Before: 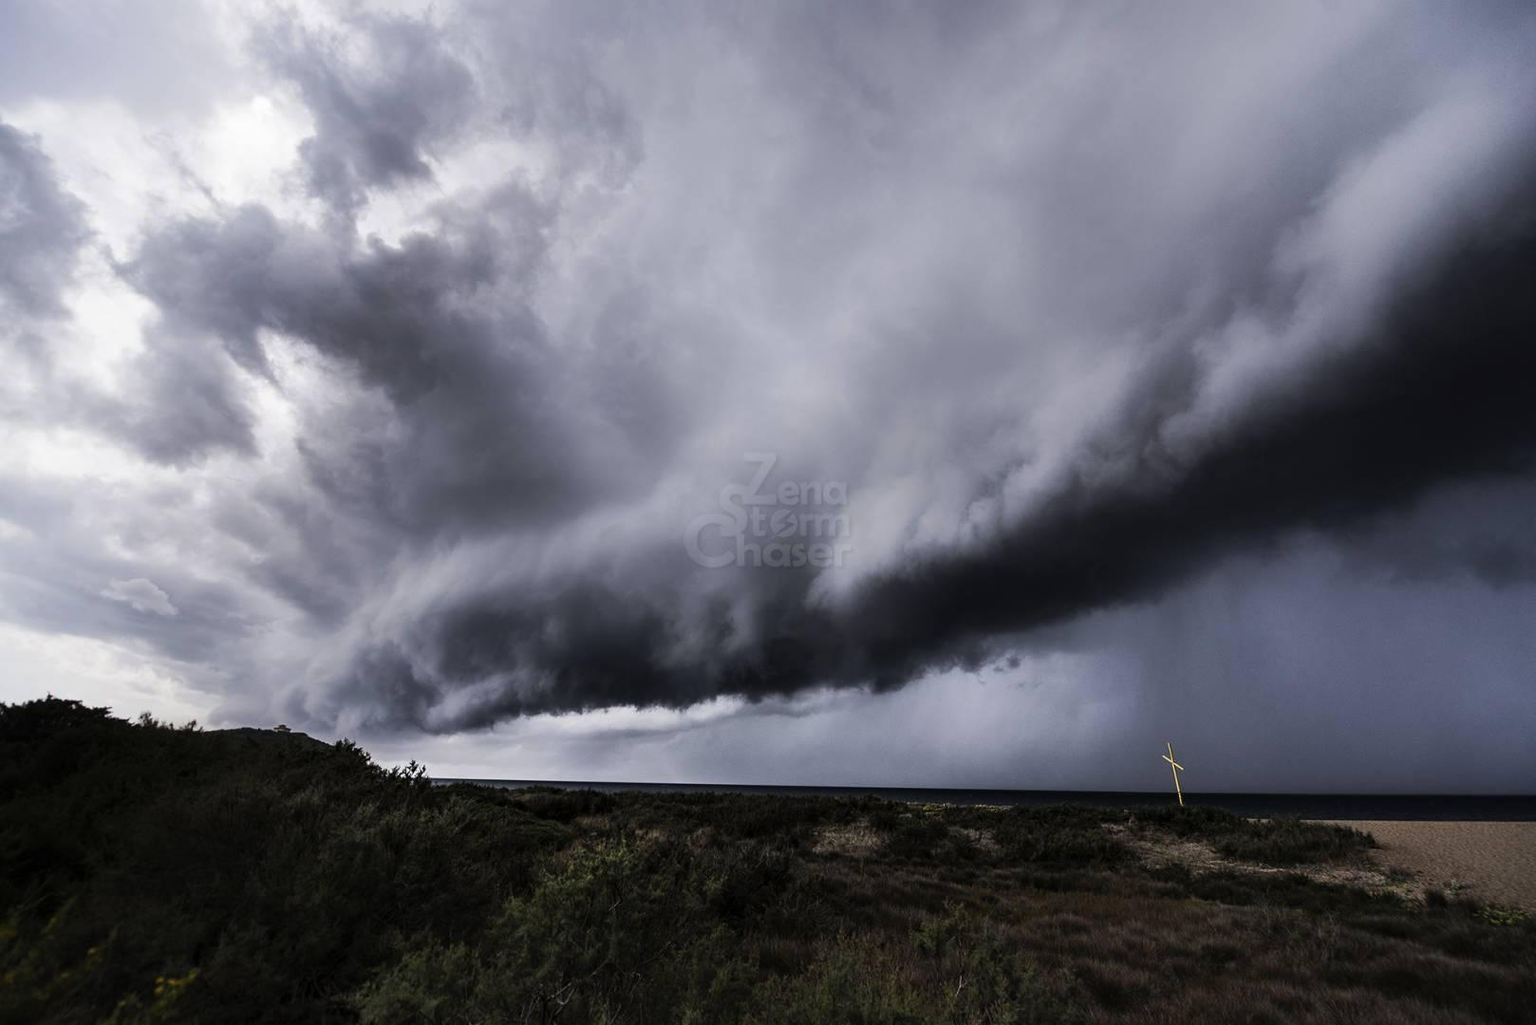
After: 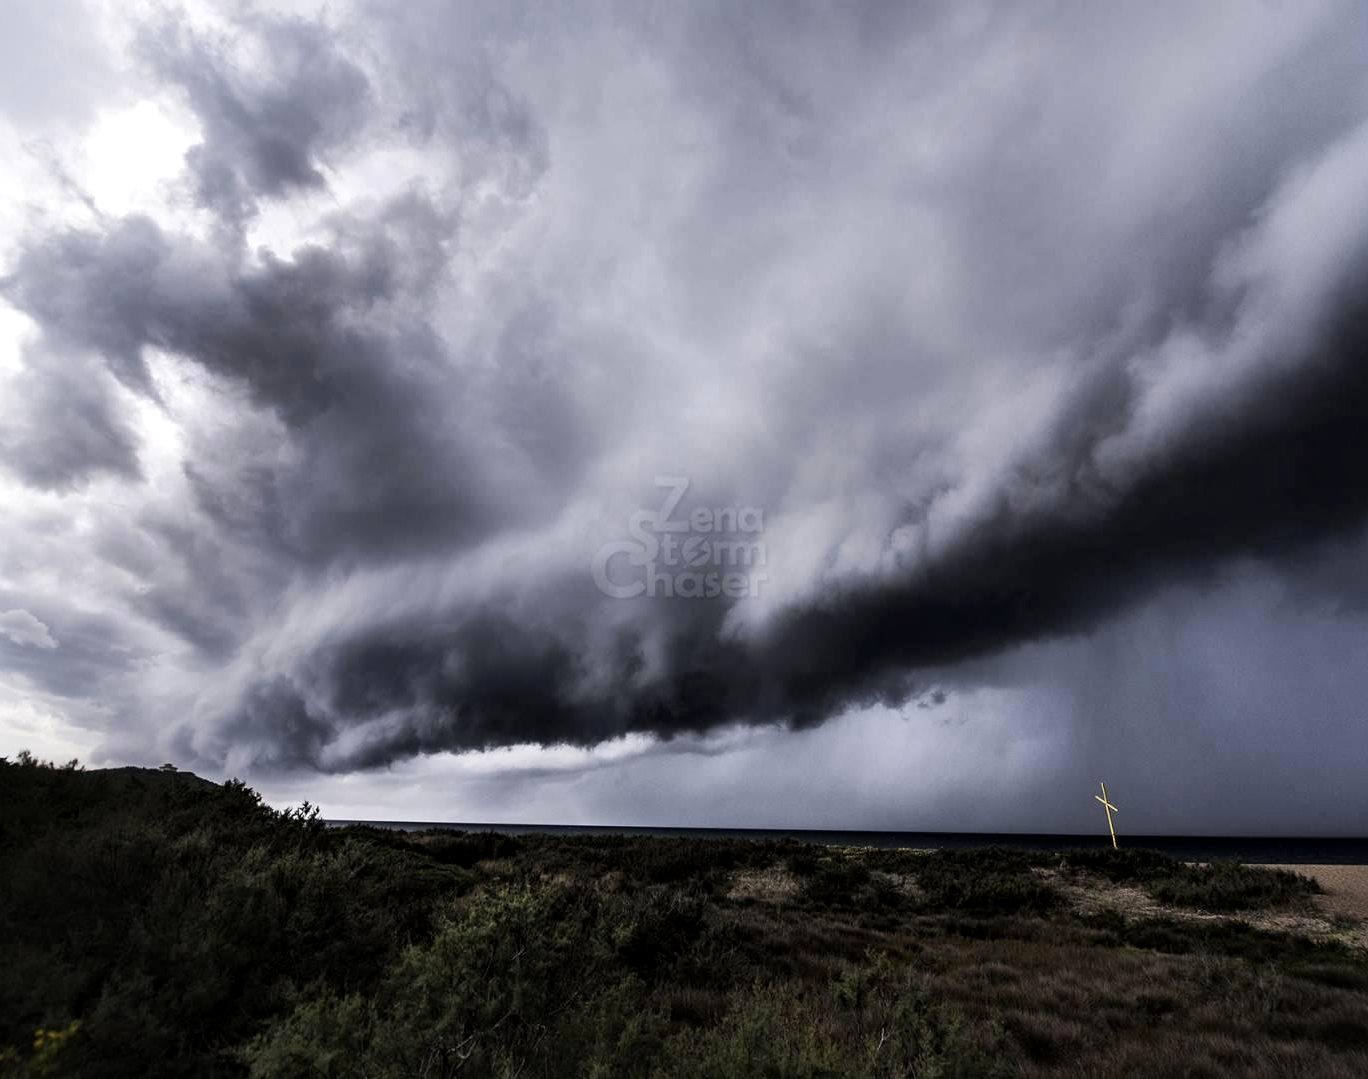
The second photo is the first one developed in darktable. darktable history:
local contrast: mode bilateral grid, contrast 21, coarseness 50, detail 130%, midtone range 0.2
crop: left 8.019%, right 7.424%
contrast brightness saturation: contrast 0.074
exposure: black level correction 0.001, exposure 0.141 EV, compensate exposure bias true, compensate highlight preservation false
